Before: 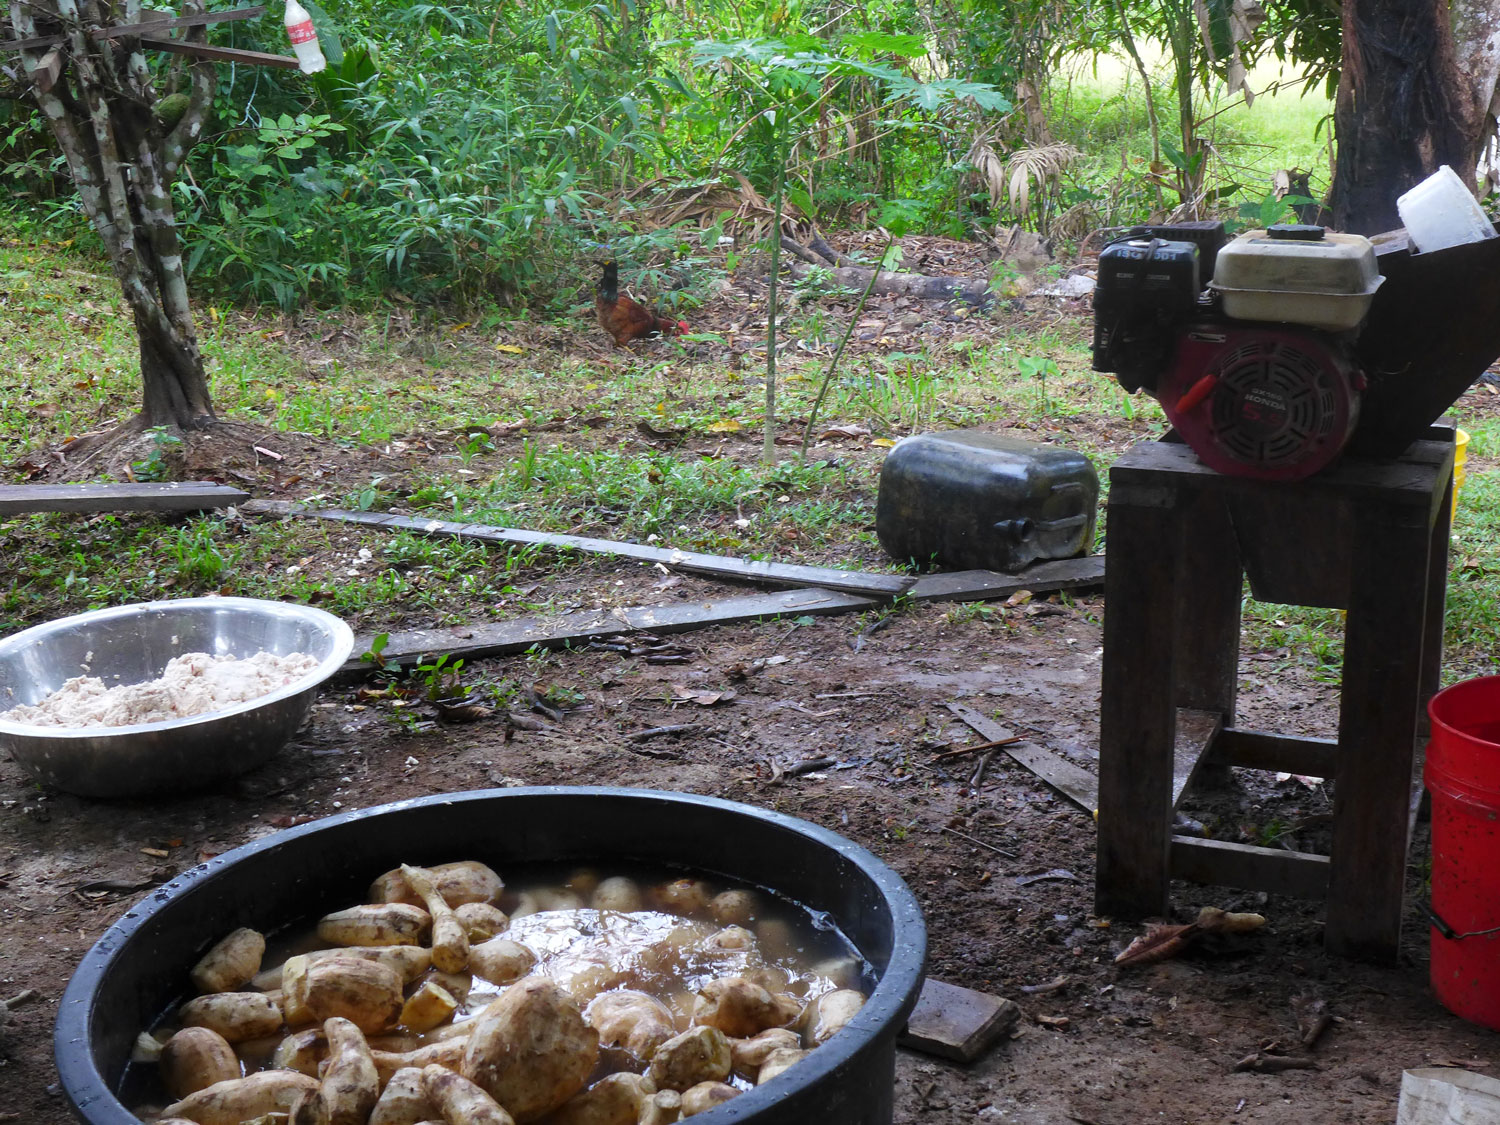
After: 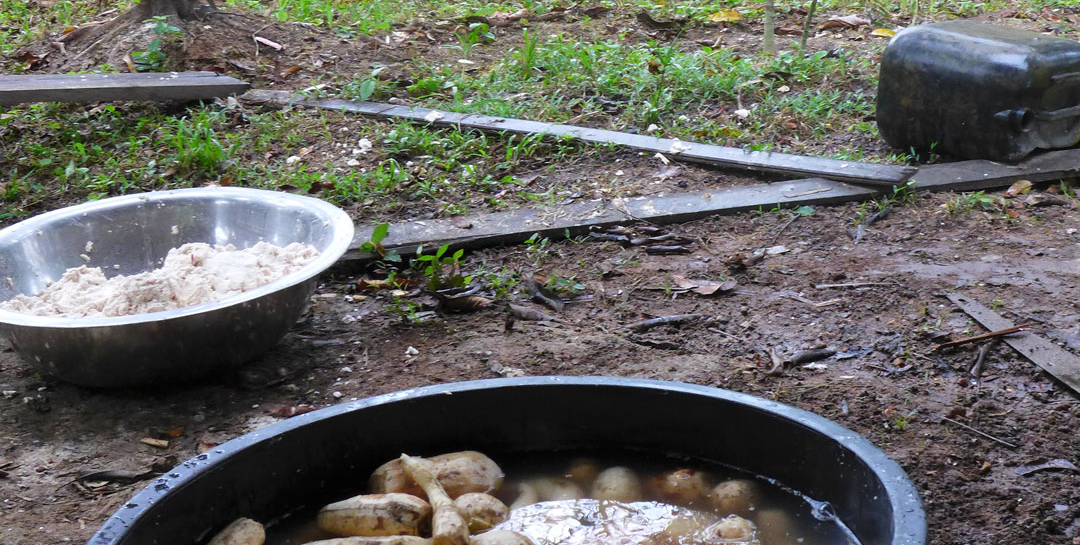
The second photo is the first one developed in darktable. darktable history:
shadows and highlights: low approximation 0.01, soften with gaussian
crop: top 36.498%, right 27.964%, bottom 14.995%
